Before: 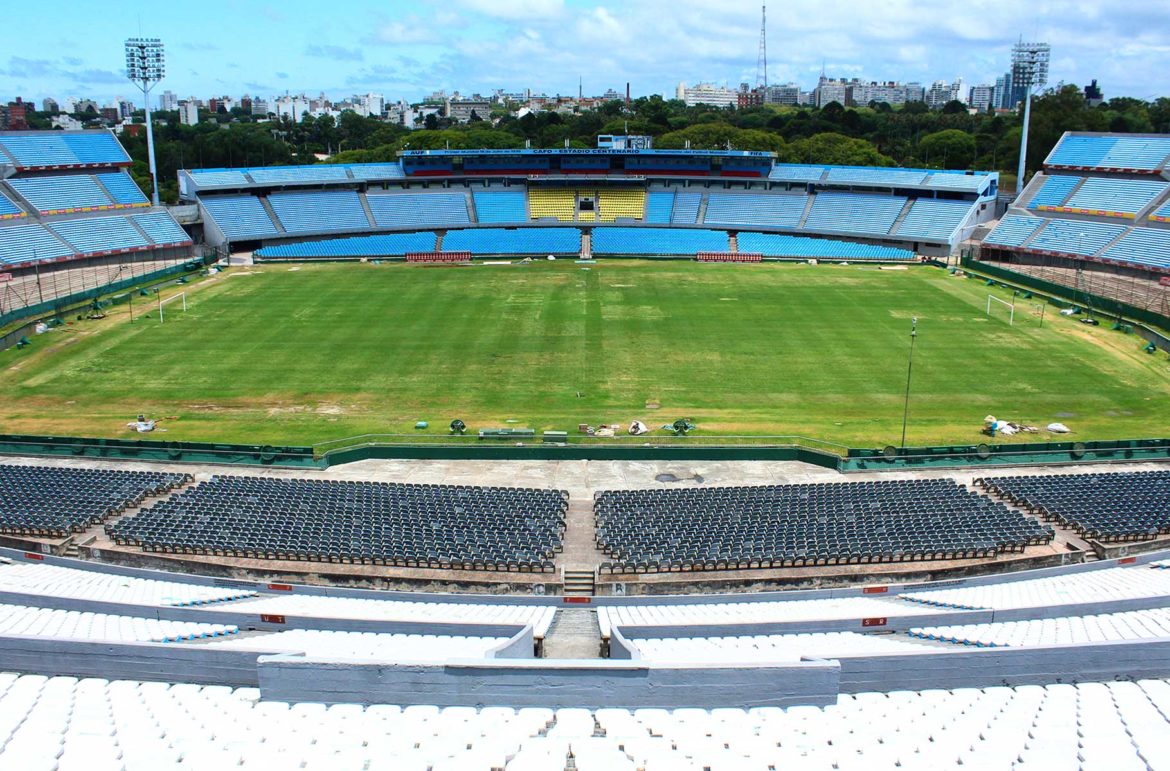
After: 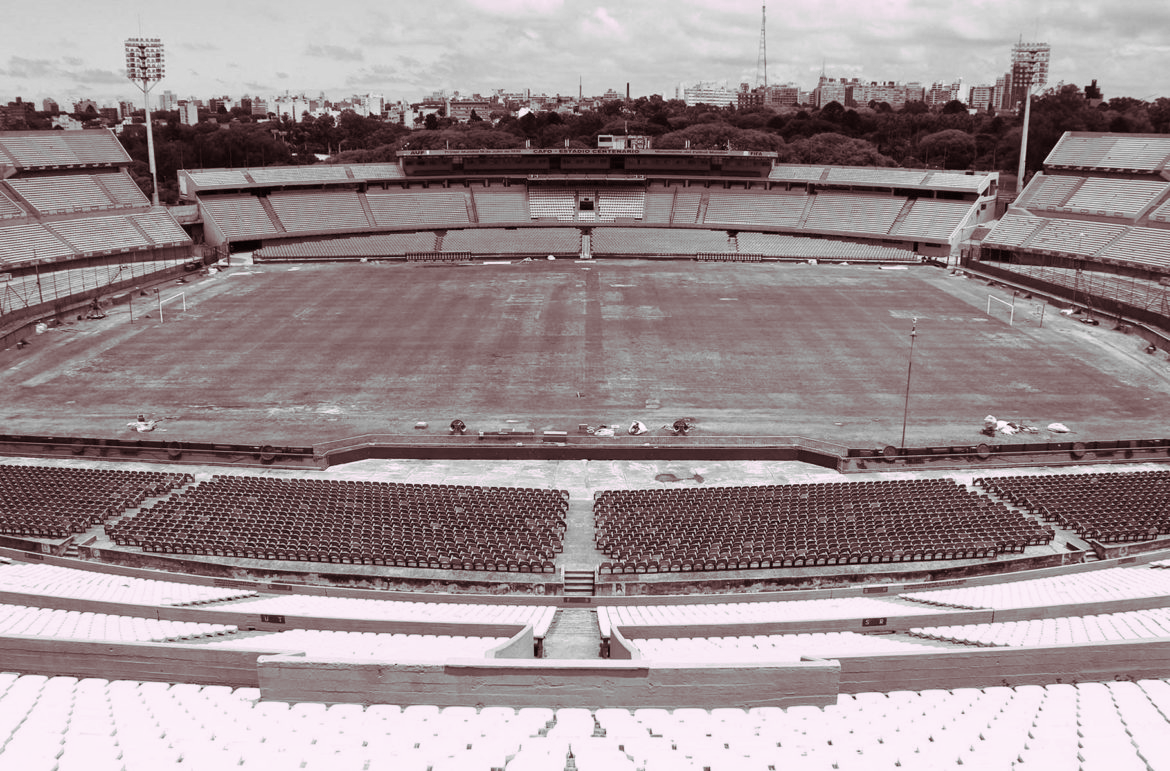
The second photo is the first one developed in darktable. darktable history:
split-toning: highlights › hue 298.8°, highlights › saturation 0.73, compress 41.76%
monochrome: a -6.99, b 35.61, size 1.4
white balance: red 0.931, blue 1.11
